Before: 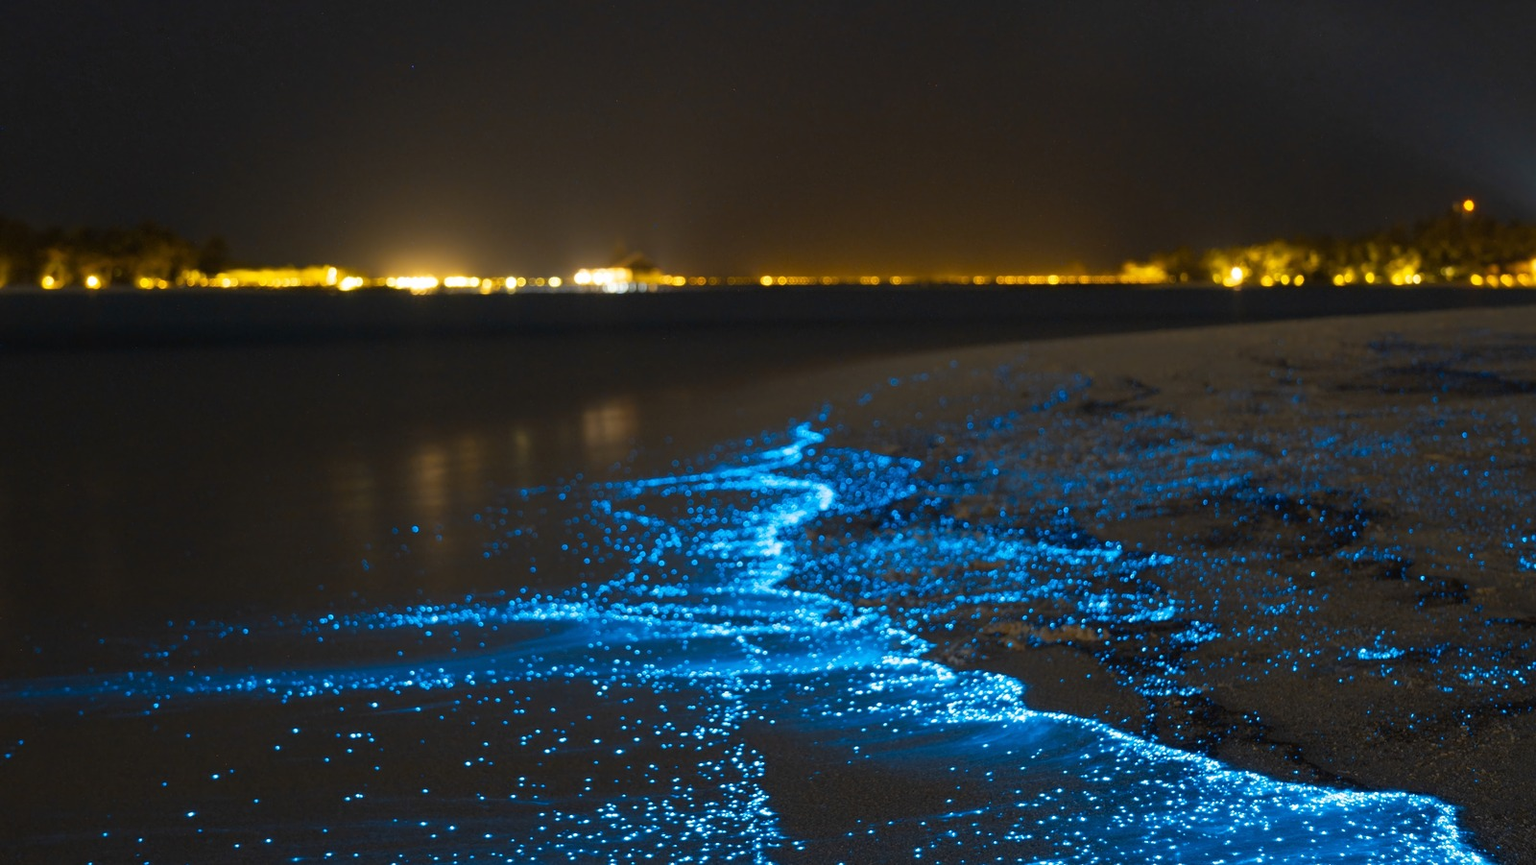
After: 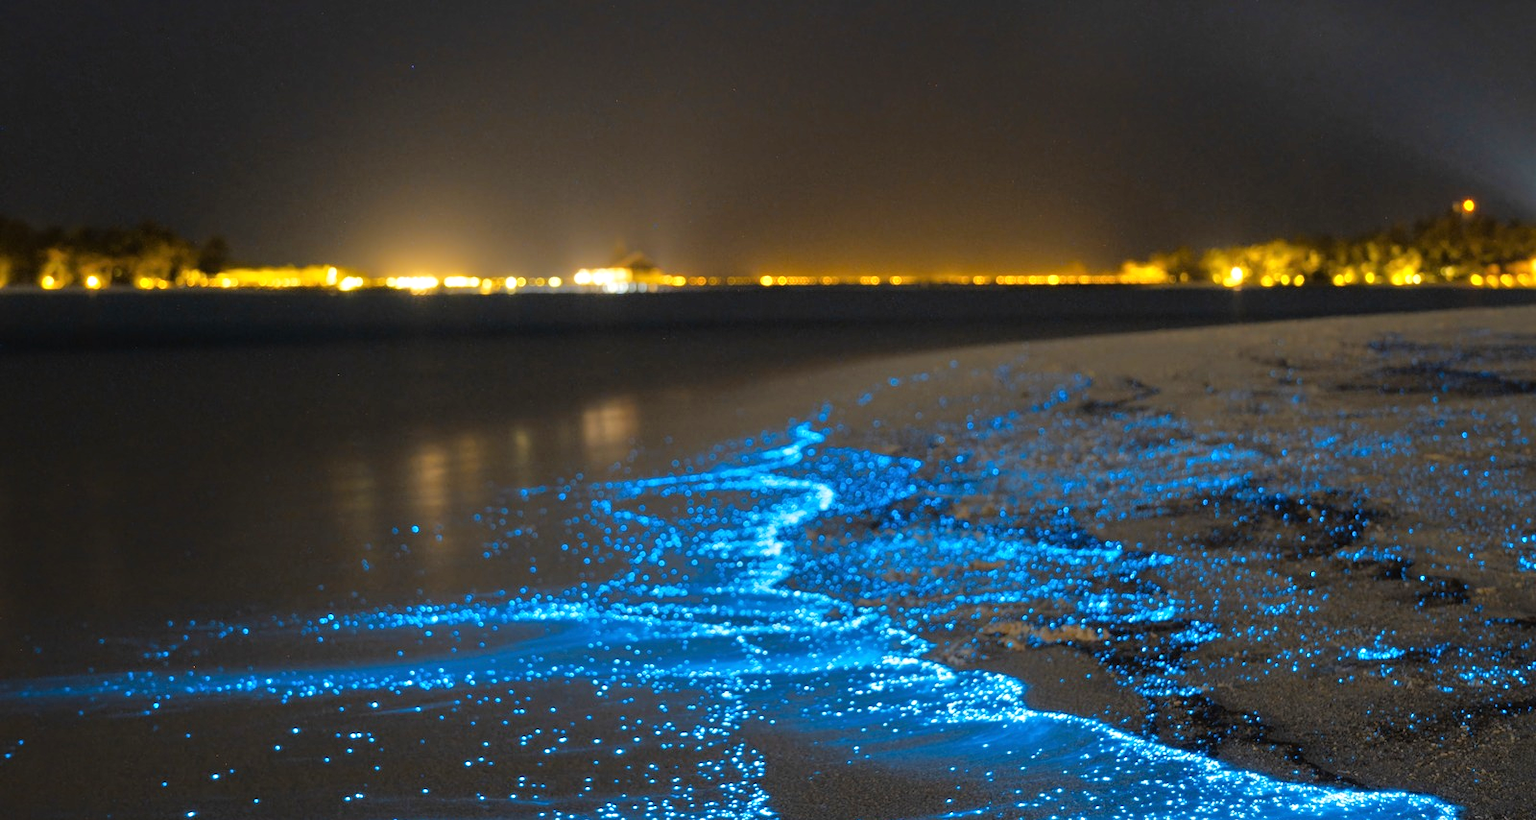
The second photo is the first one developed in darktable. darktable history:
crop and rotate: top 0%, bottom 5.097%
tone equalizer: -7 EV 0.15 EV, -6 EV 0.6 EV, -5 EV 1.15 EV, -4 EV 1.33 EV, -3 EV 1.15 EV, -2 EV 0.6 EV, -1 EV 0.15 EV, mask exposure compensation -0.5 EV
